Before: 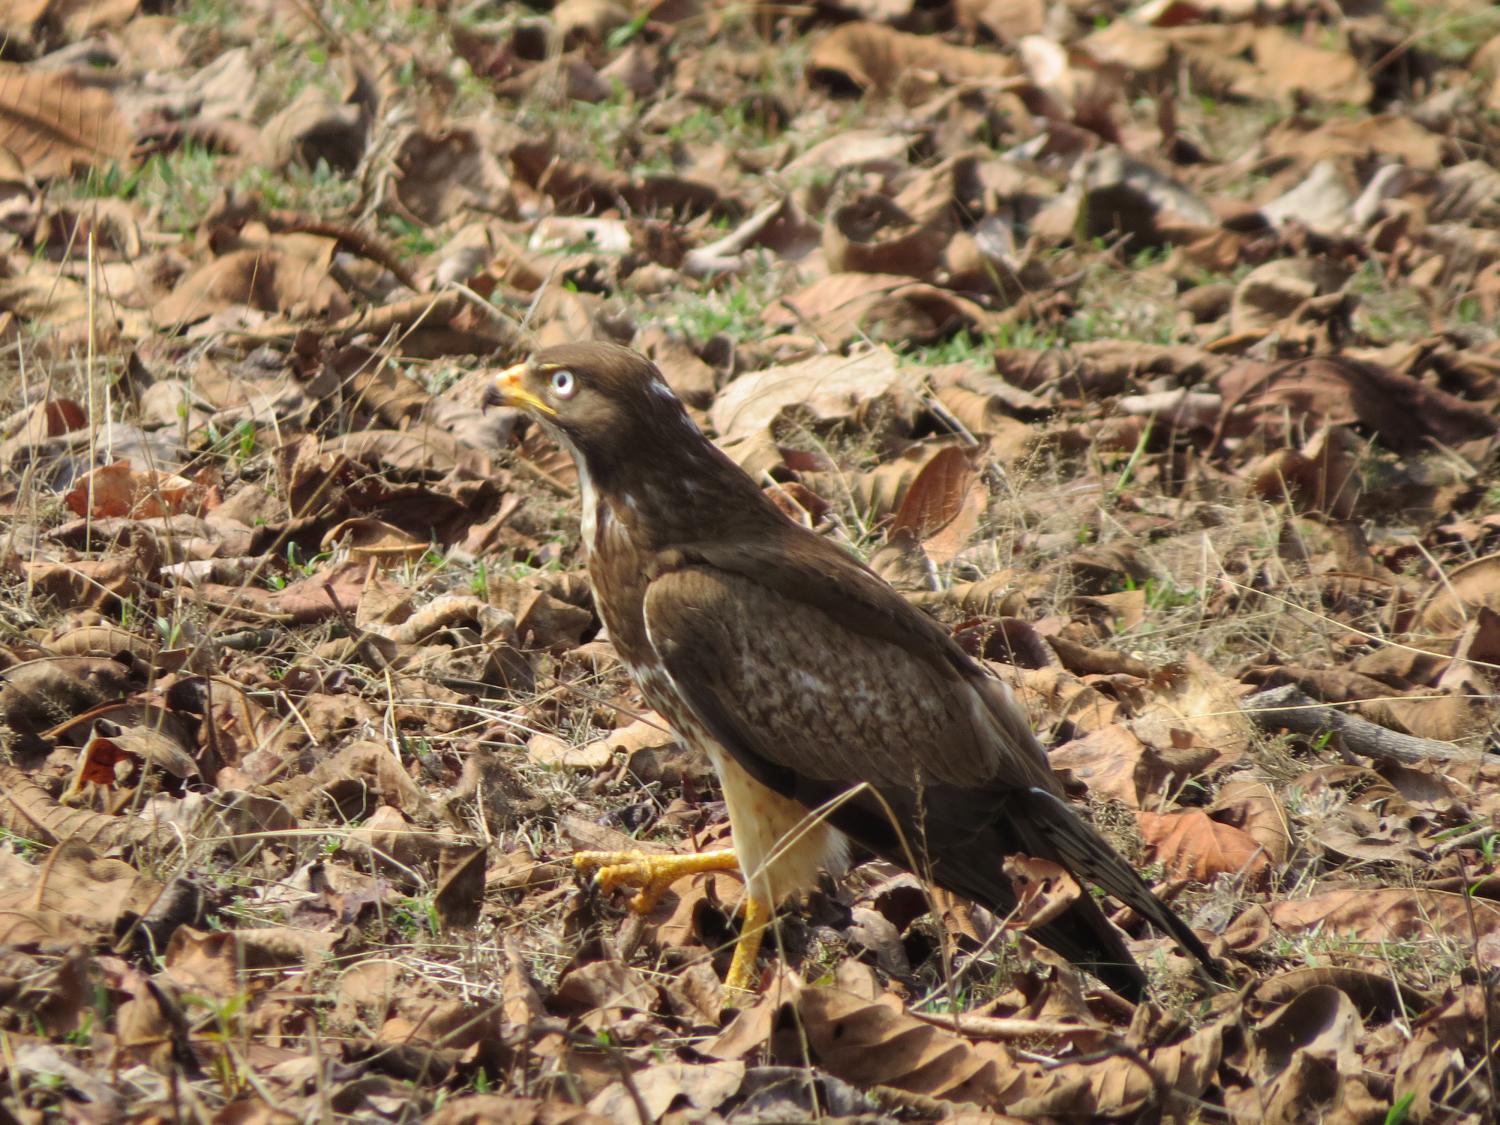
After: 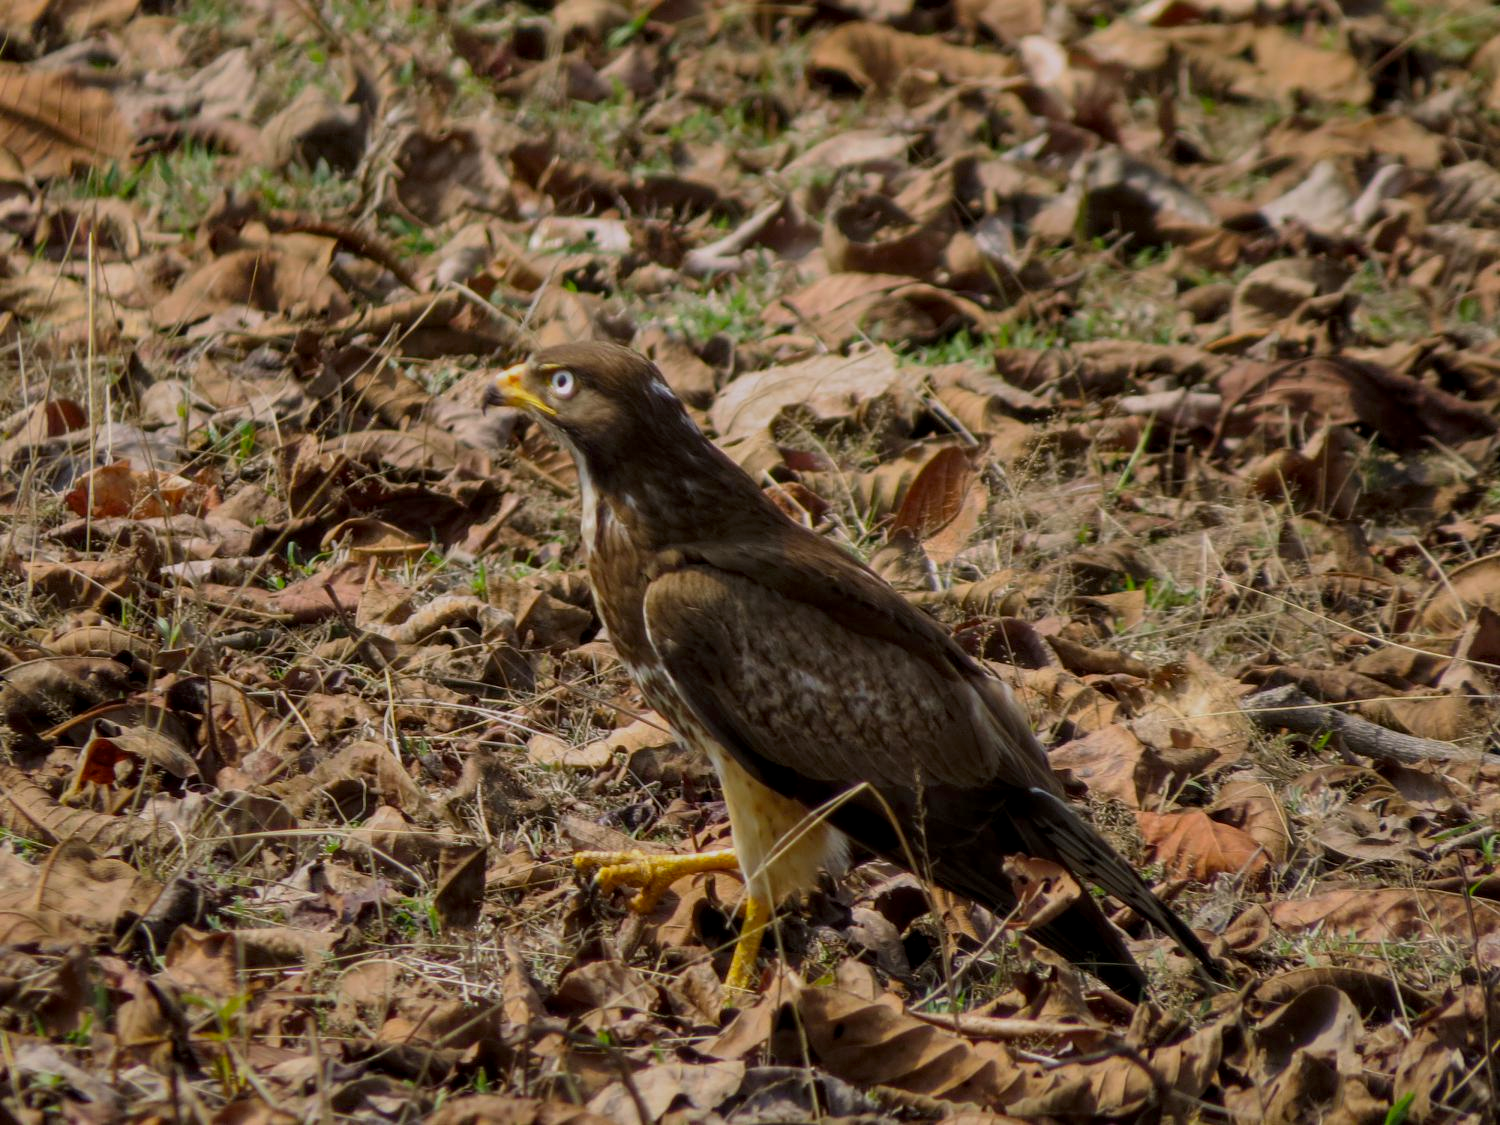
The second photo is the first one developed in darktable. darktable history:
local contrast: detail 130%
exposure: black level correction 0, exposure -0.848 EV, compensate highlight preservation false
color balance rgb: power › hue 315.3°, highlights gain › chroma 2.062%, highlights gain › hue 294.29°, perceptual saturation grading › global saturation 19.812%, global vibrance 15.176%
